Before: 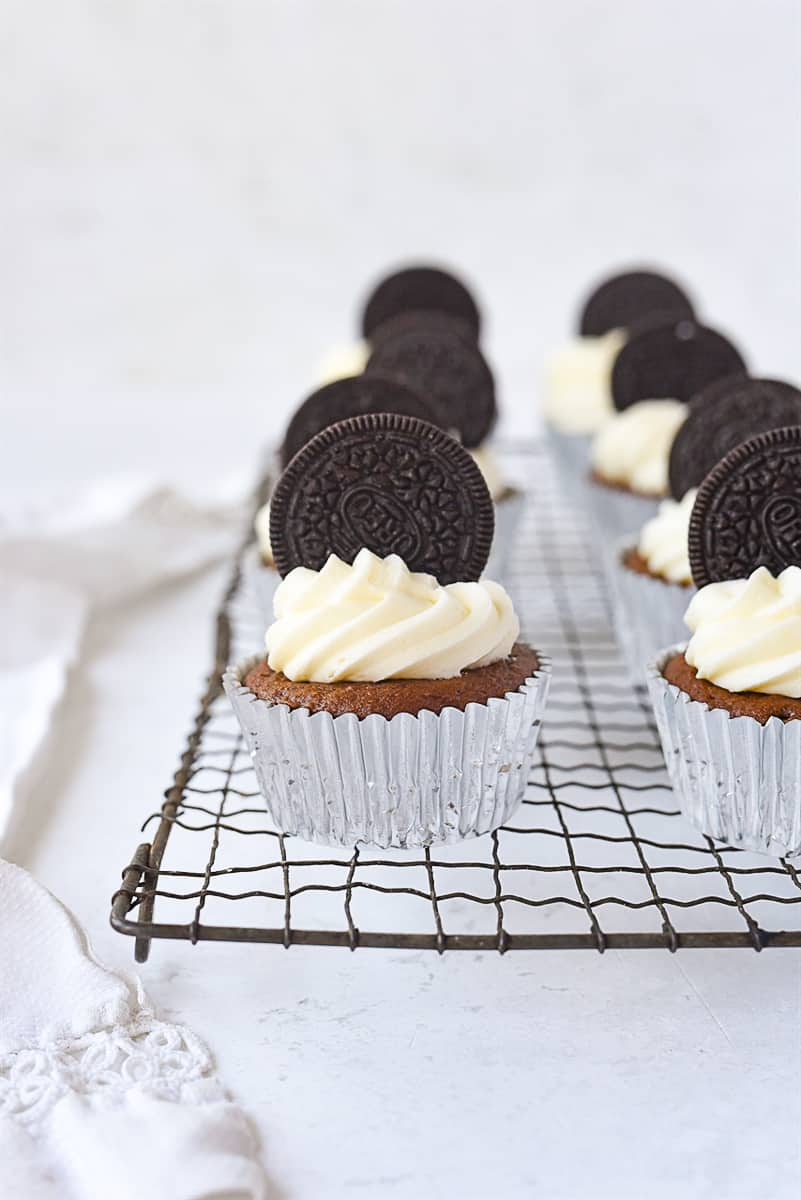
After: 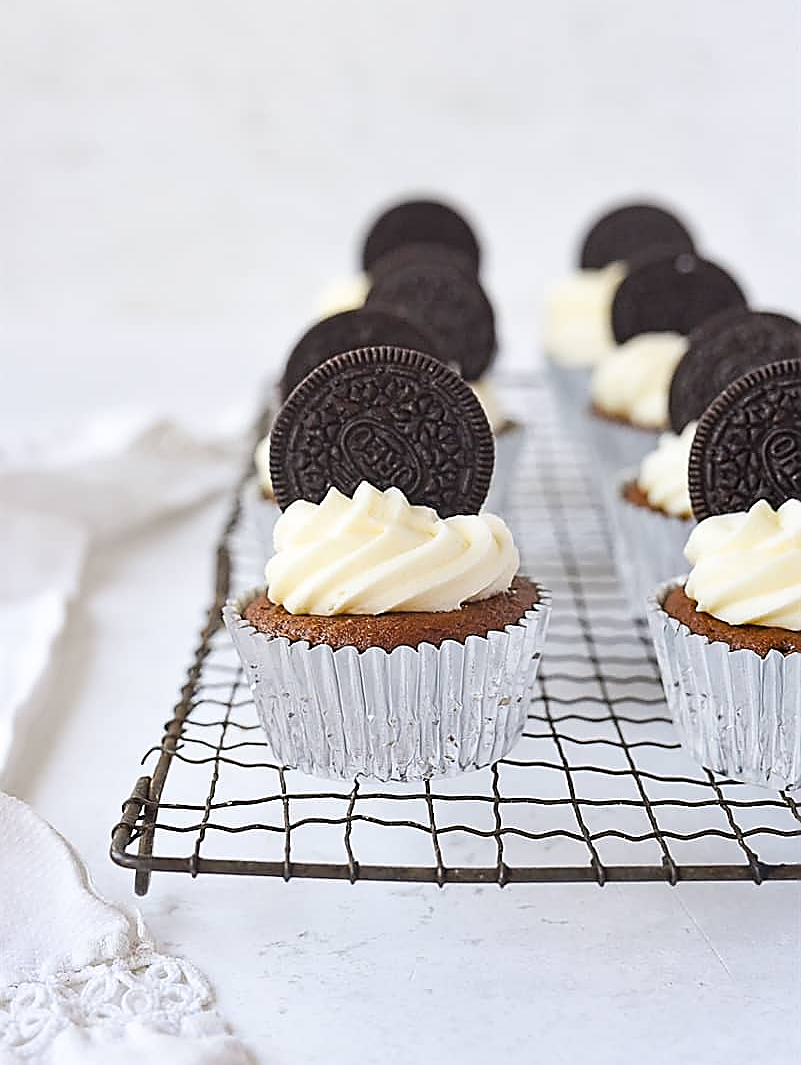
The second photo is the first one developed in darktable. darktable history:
sharpen: radius 1.4, amount 1.25, threshold 0.7
crop and rotate: top 5.609%, bottom 5.609%
